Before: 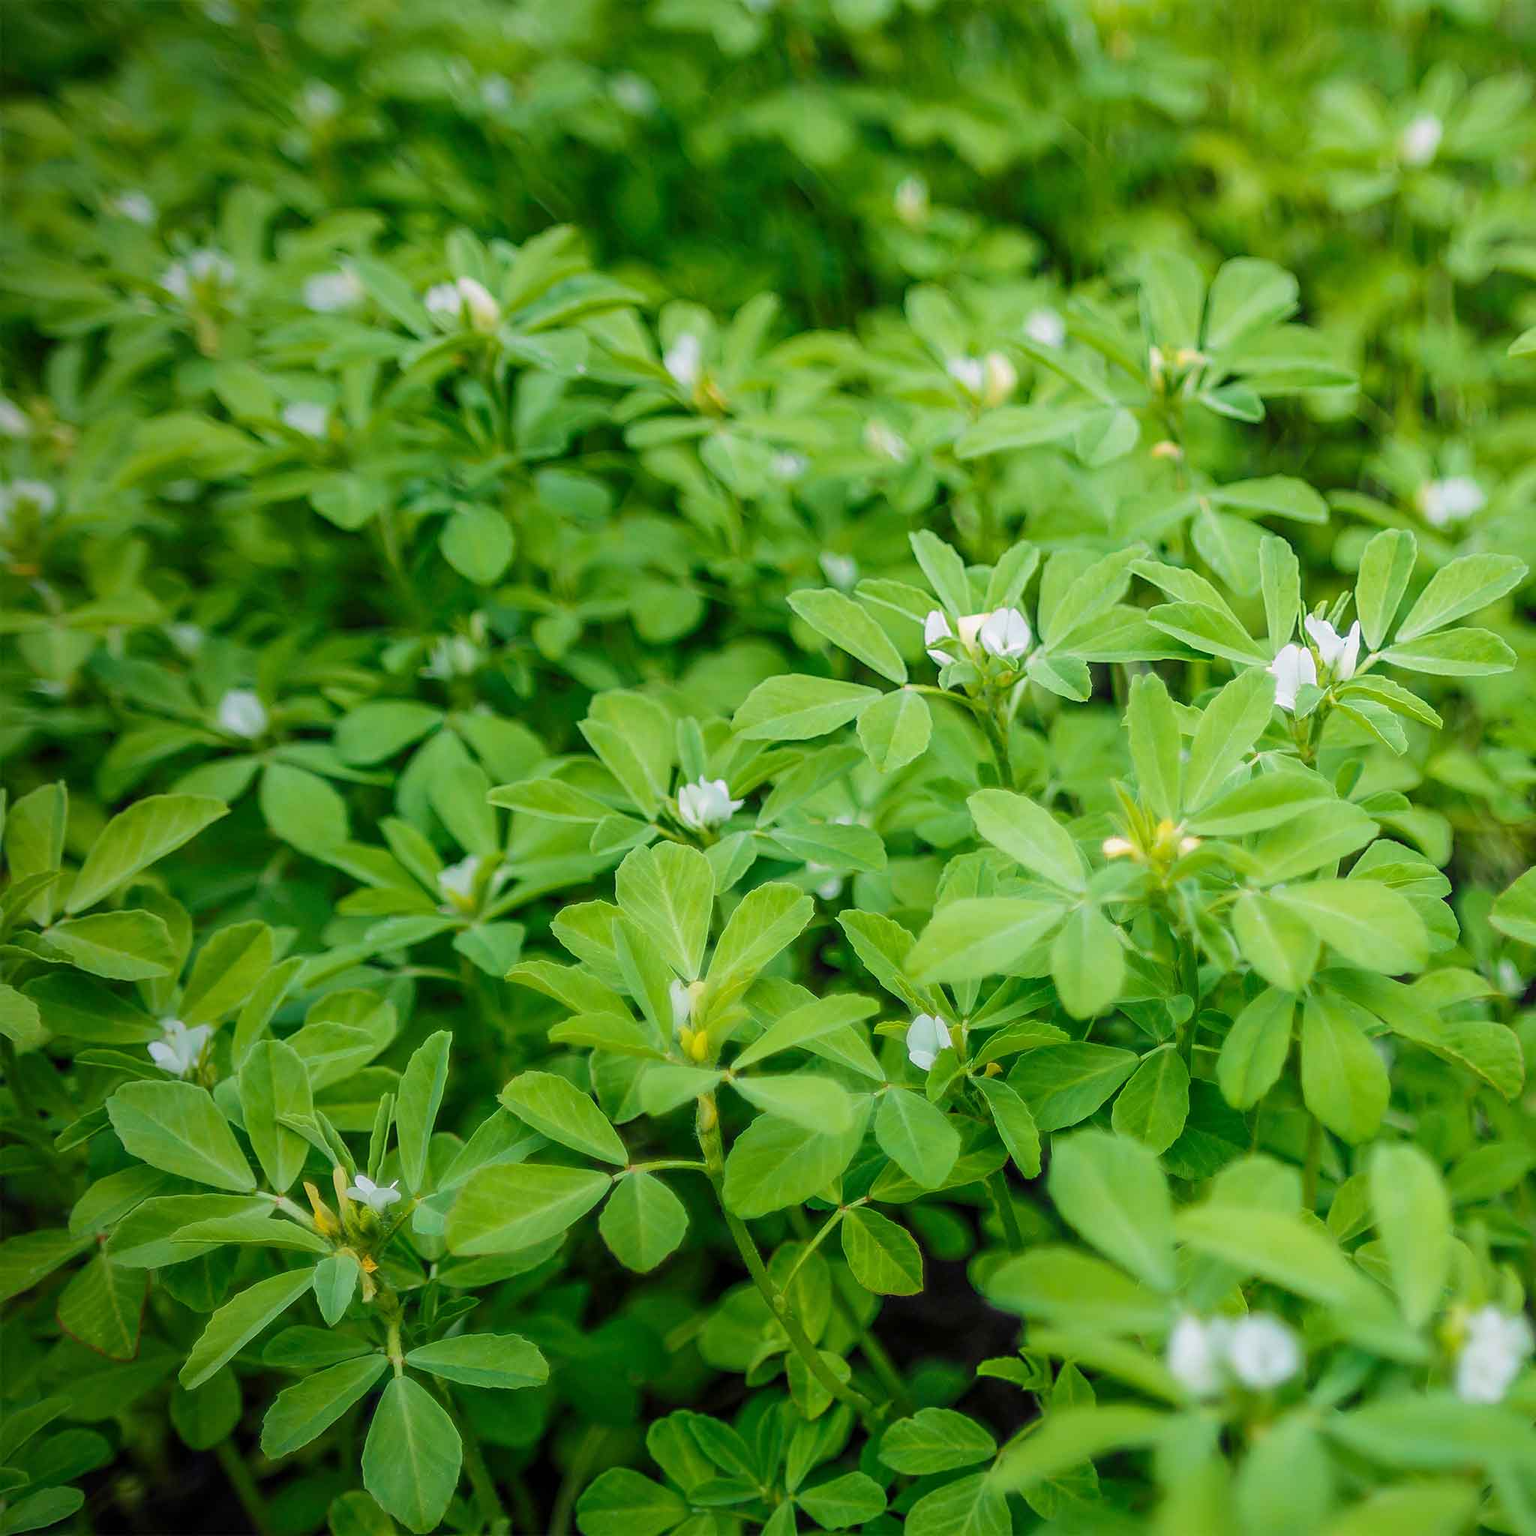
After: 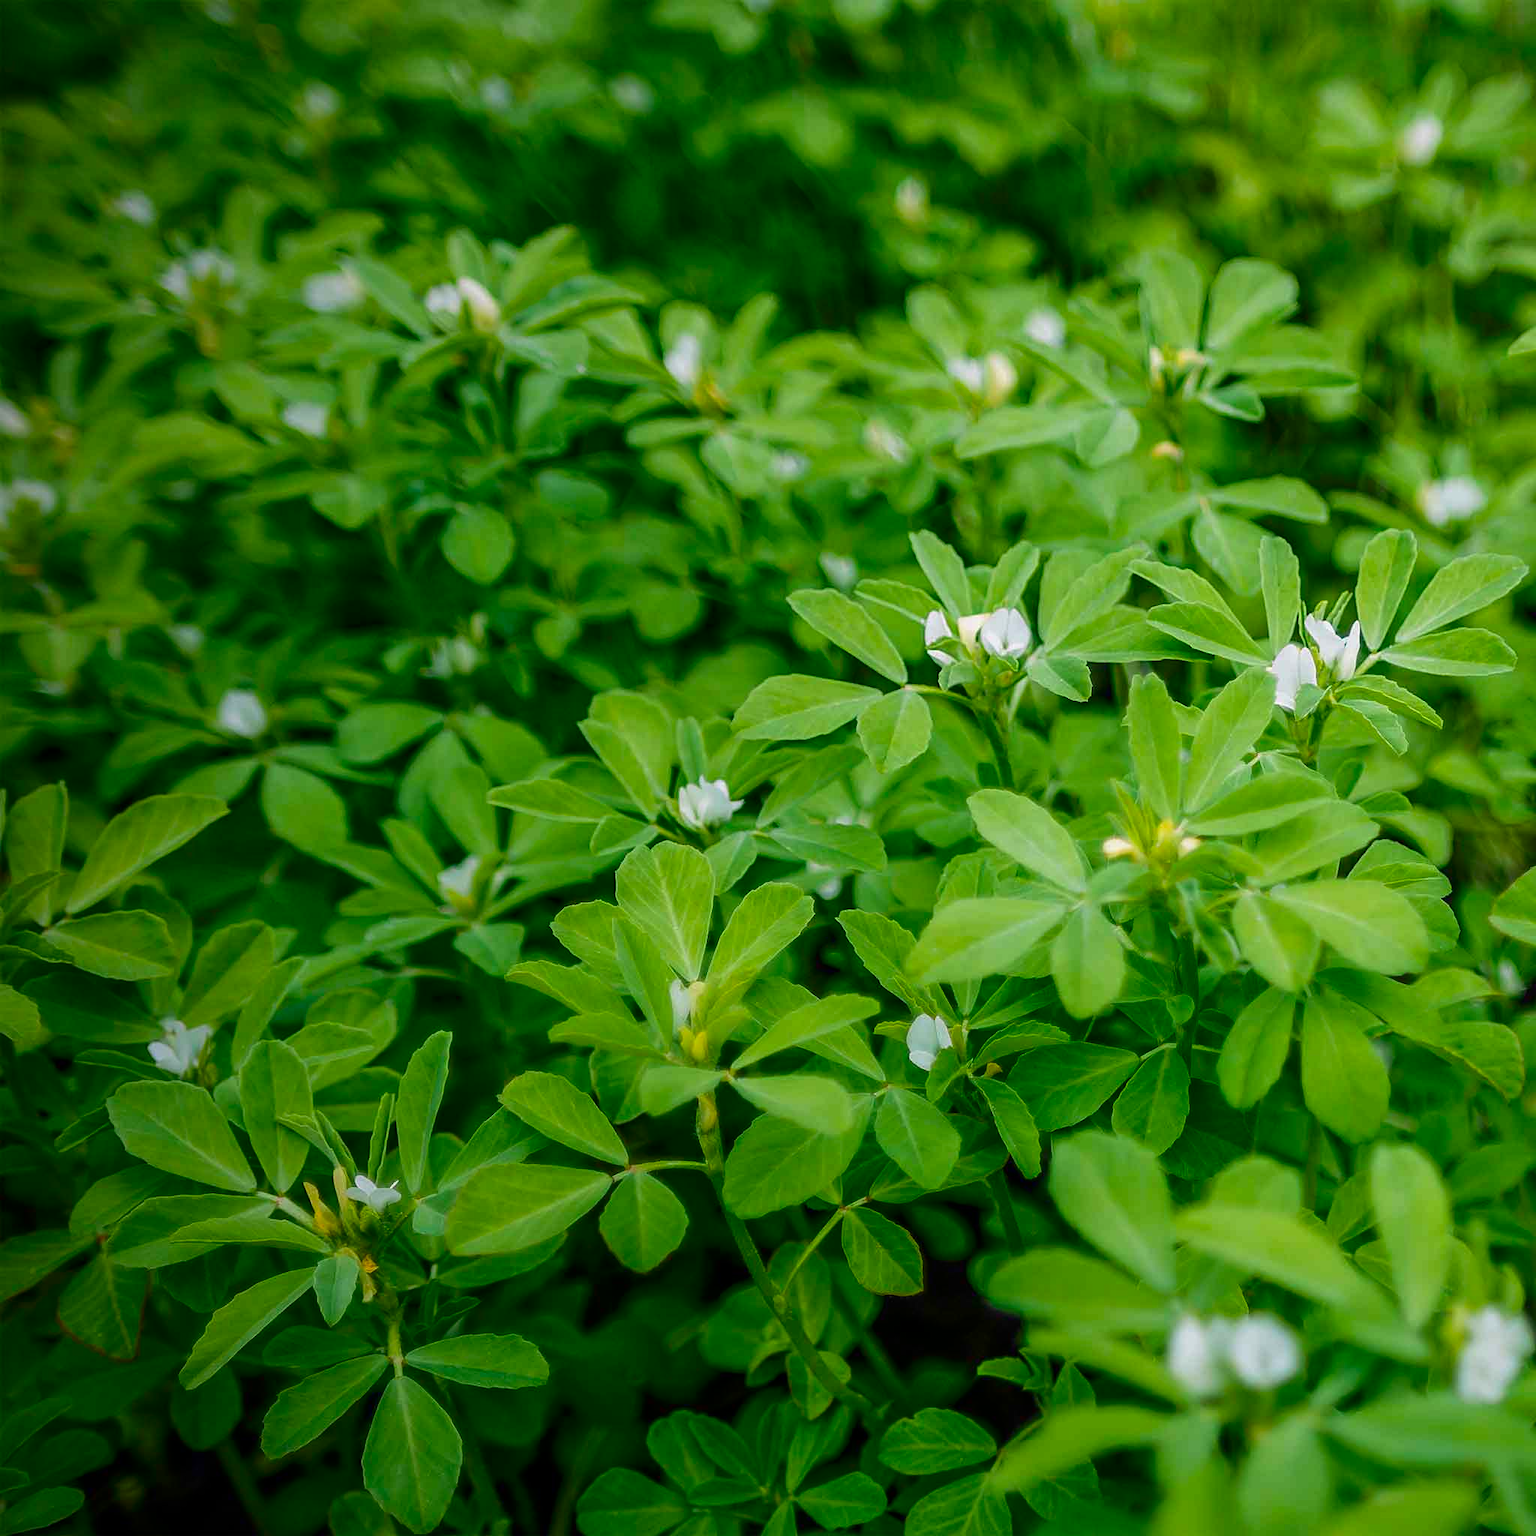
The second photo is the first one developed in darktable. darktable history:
contrast brightness saturation: brightness -0.205, saturation 0.082
